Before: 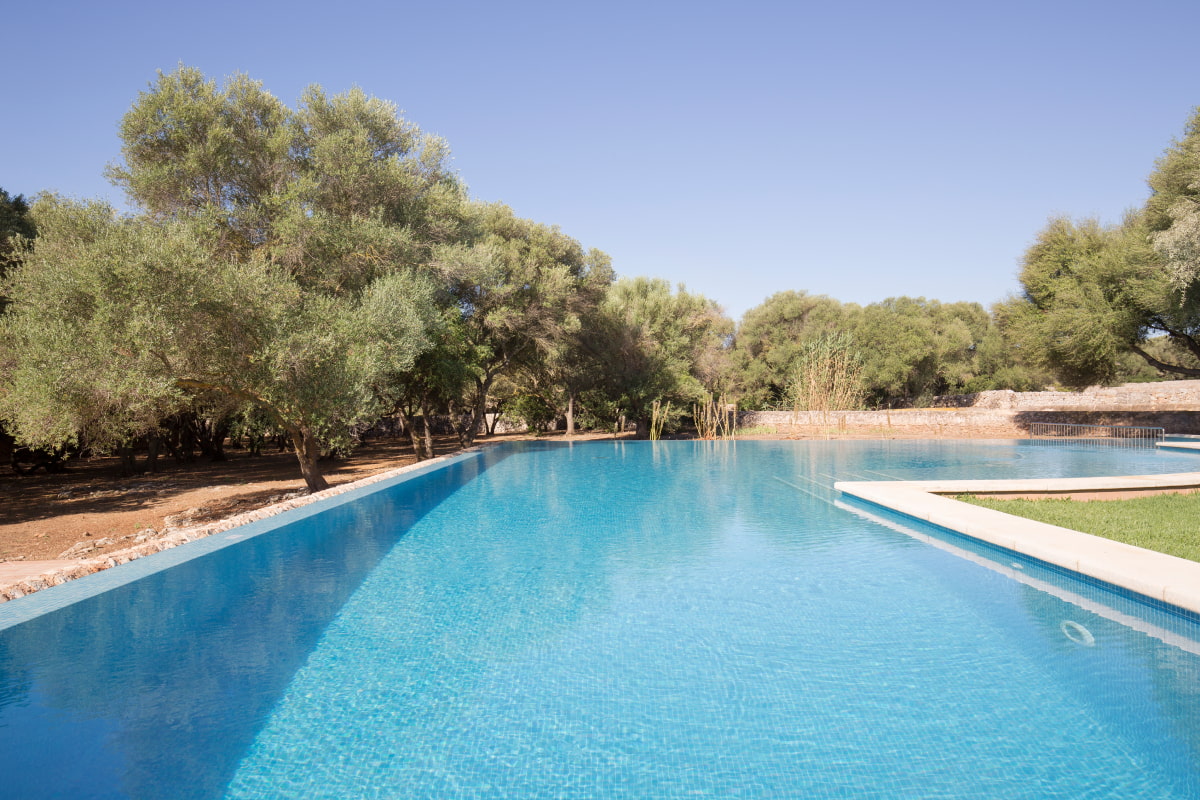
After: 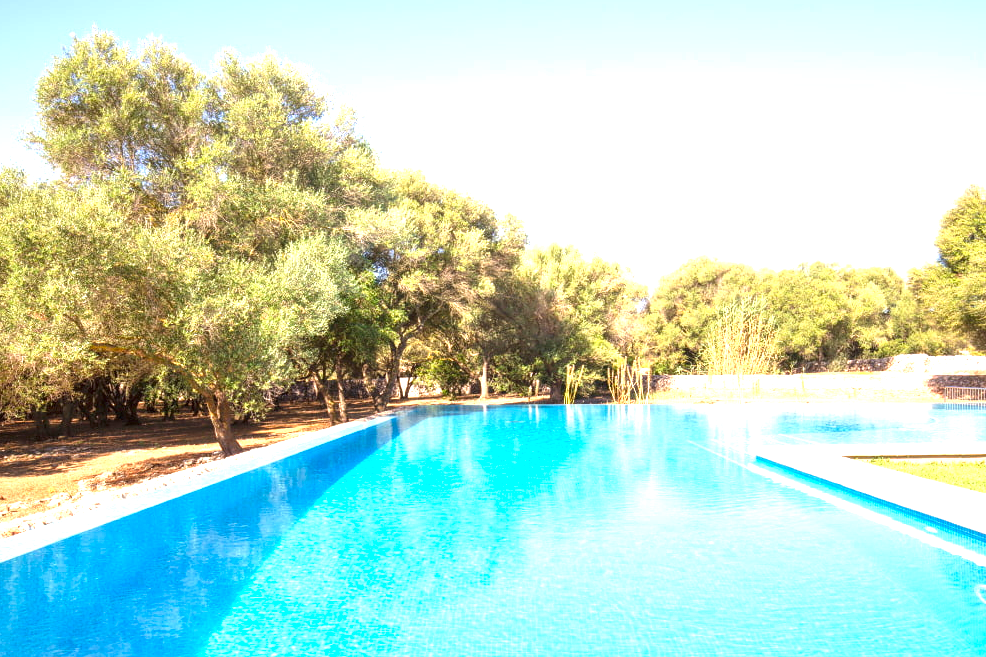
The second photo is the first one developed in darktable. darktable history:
crop and rotate: left 7.196%, top 4.574%, right 10.605%, bottom 13.178%
exposure: black level correction 0, exposure 1.45 EV, compensate exposure bias true, compensate highlight preservation false
local contrast: on, module defaults
color correction: saturation 1.32
